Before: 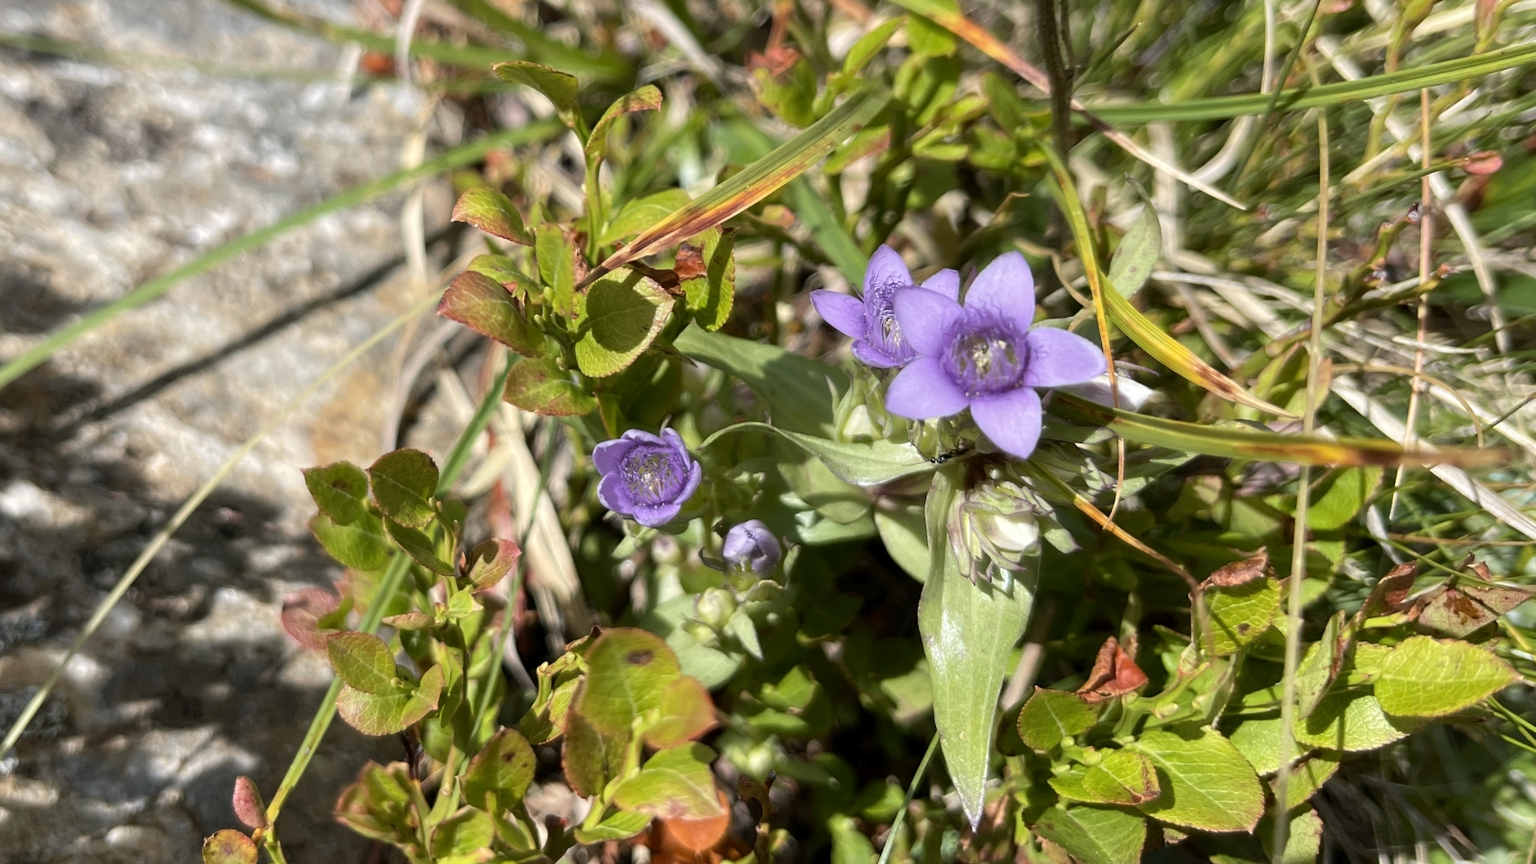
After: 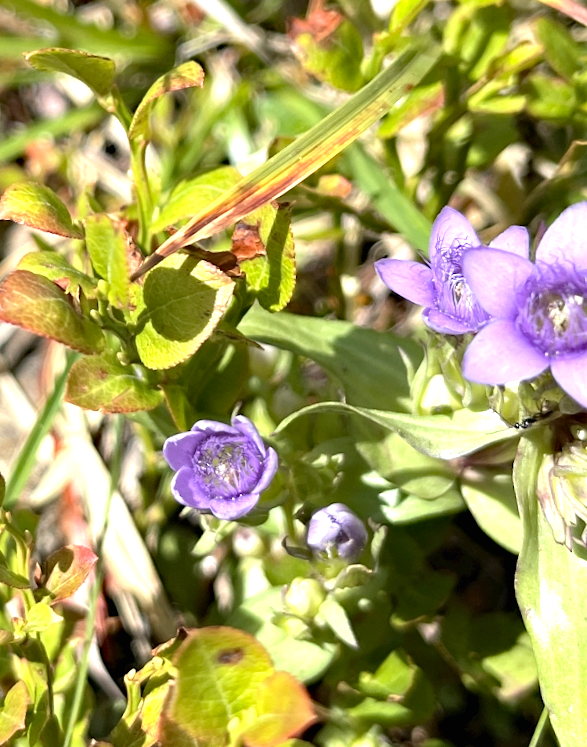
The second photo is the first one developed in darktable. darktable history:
exposure: black level correction 0, exposure 1 EV, compensate exposure bias true, compensate highlight preservation false
crop and rotate: left 29.476%, top 10.214%, right 35.32%, bottom 17.333%
rotate and perspective: rotation -4.86°, automatic cropping off
haze removal: strength 0.29, distance 0.25, compatibility mode true, adaptive false
